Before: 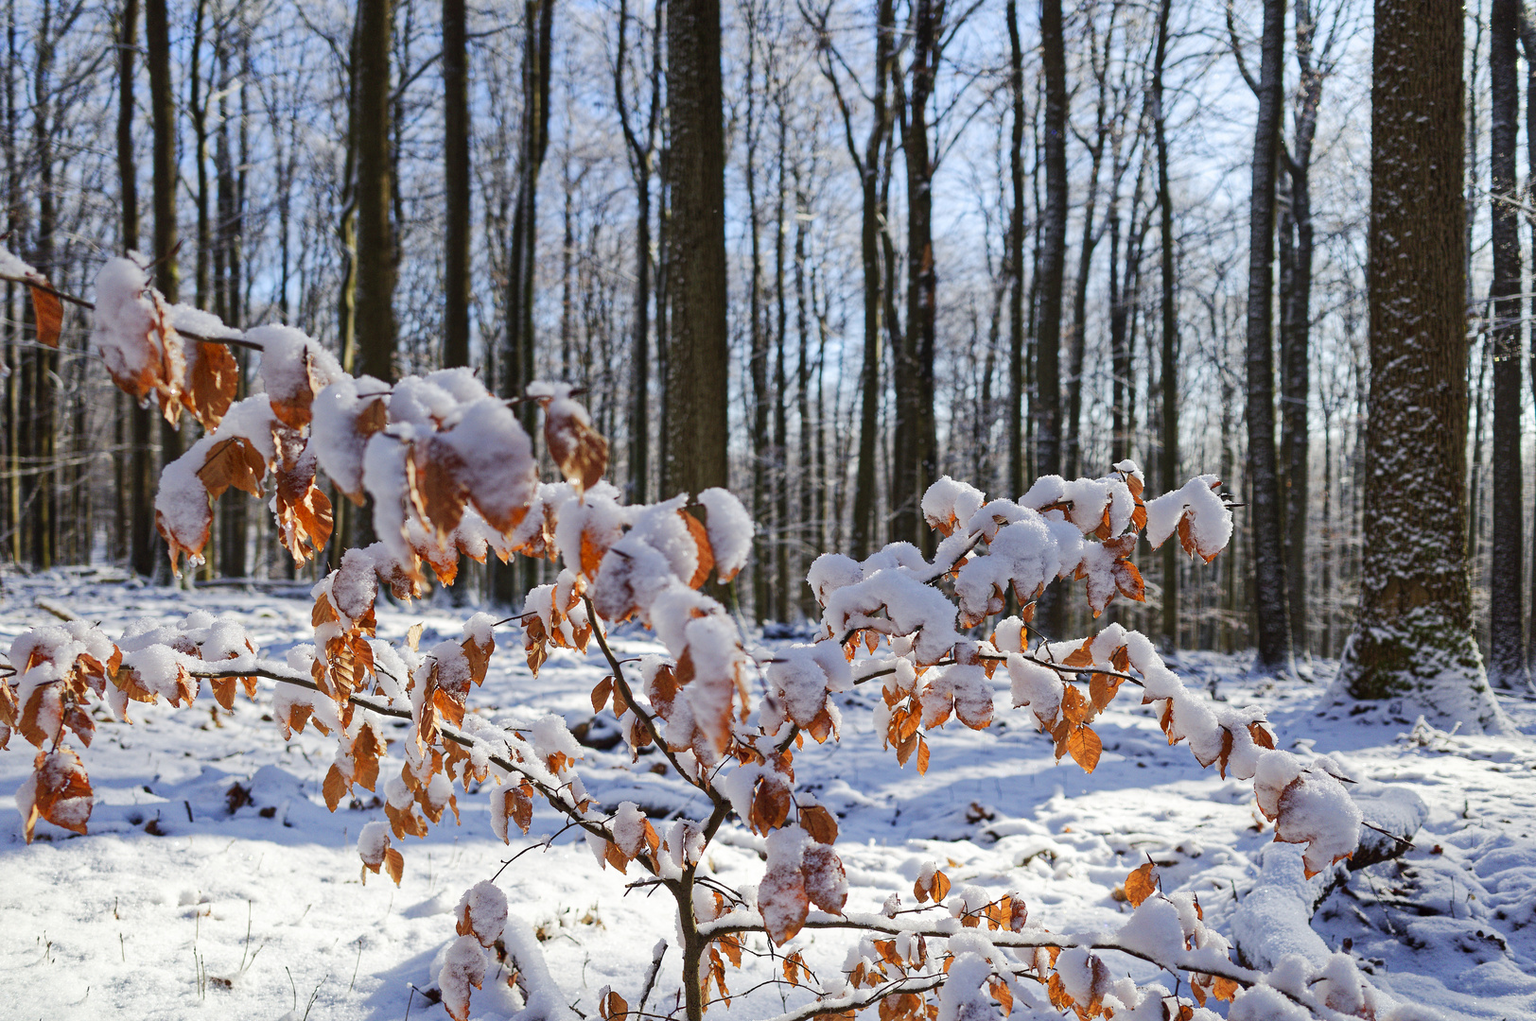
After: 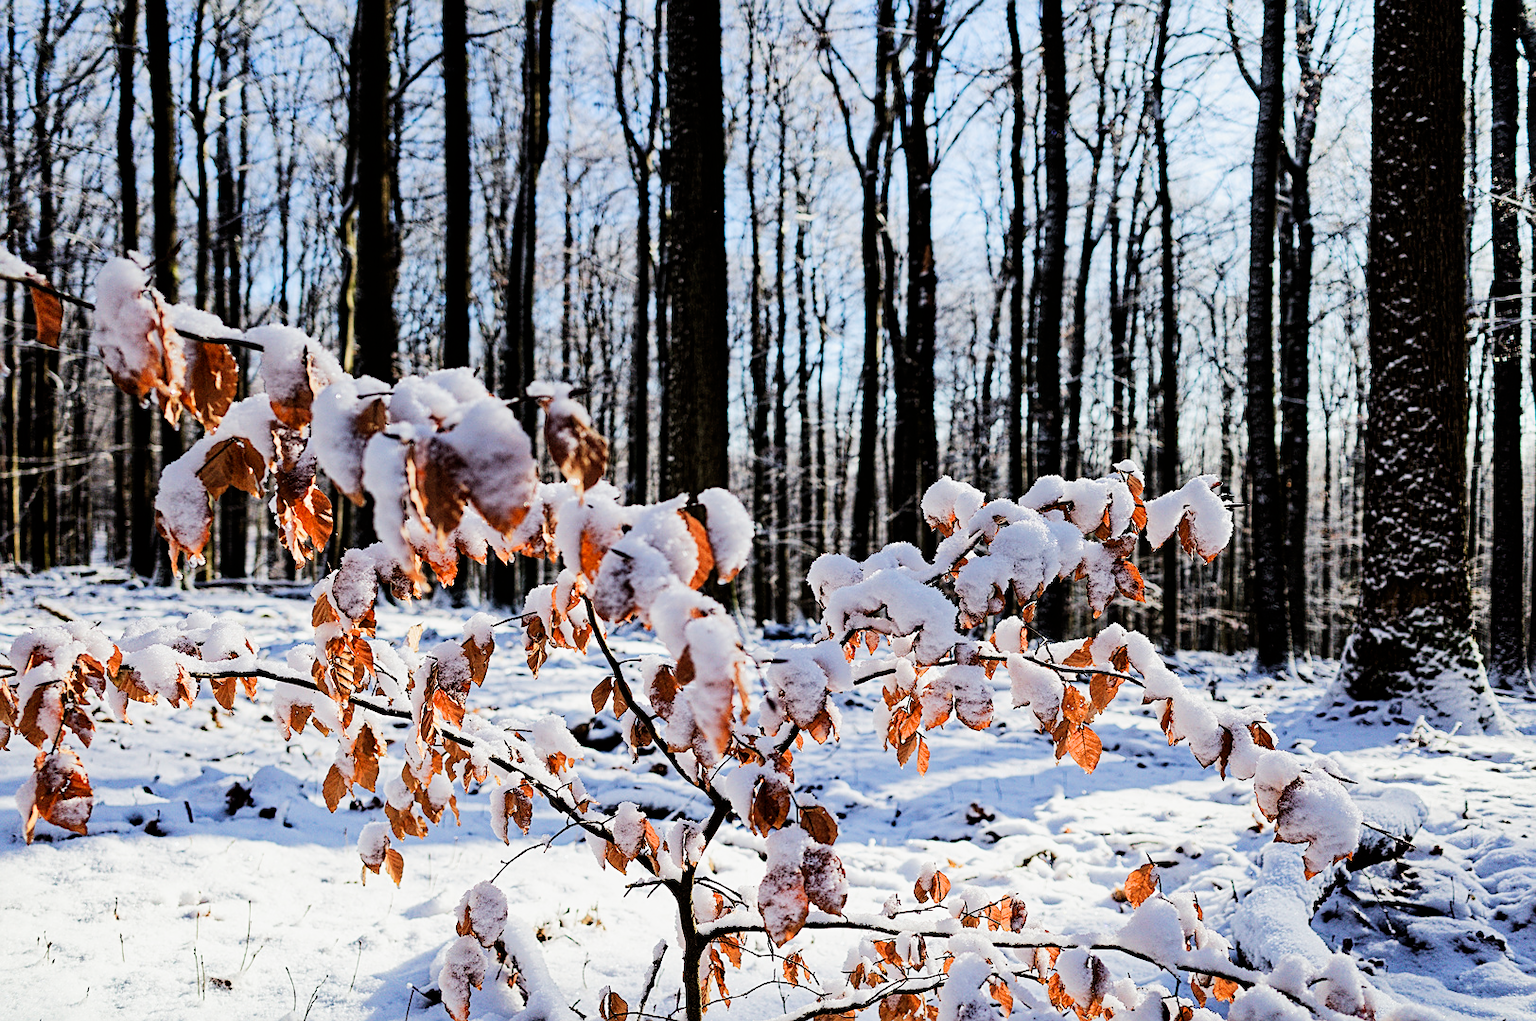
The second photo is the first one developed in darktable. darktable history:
tone equalizer: -8 EV -0.417 EV, -7 EV -0.361 EV, -6 EV -0.307 EV, -5 EV -0.185 EV, -3 EV 0.248 EV, -2 EV 0.341 EV, -1 EV 0.373 EV, +0 EV 0.419 EV, edges refinement/feathering 500, mask exposure compensation -1.57 EV, preserve details no
filmic rgb: black relative exposure -5.05 EV, white relative exposure 3.52 EV, hardness 3.19, contrast 1.391, highlights saturation mix -29.01%
sharpen: on, module defaults
